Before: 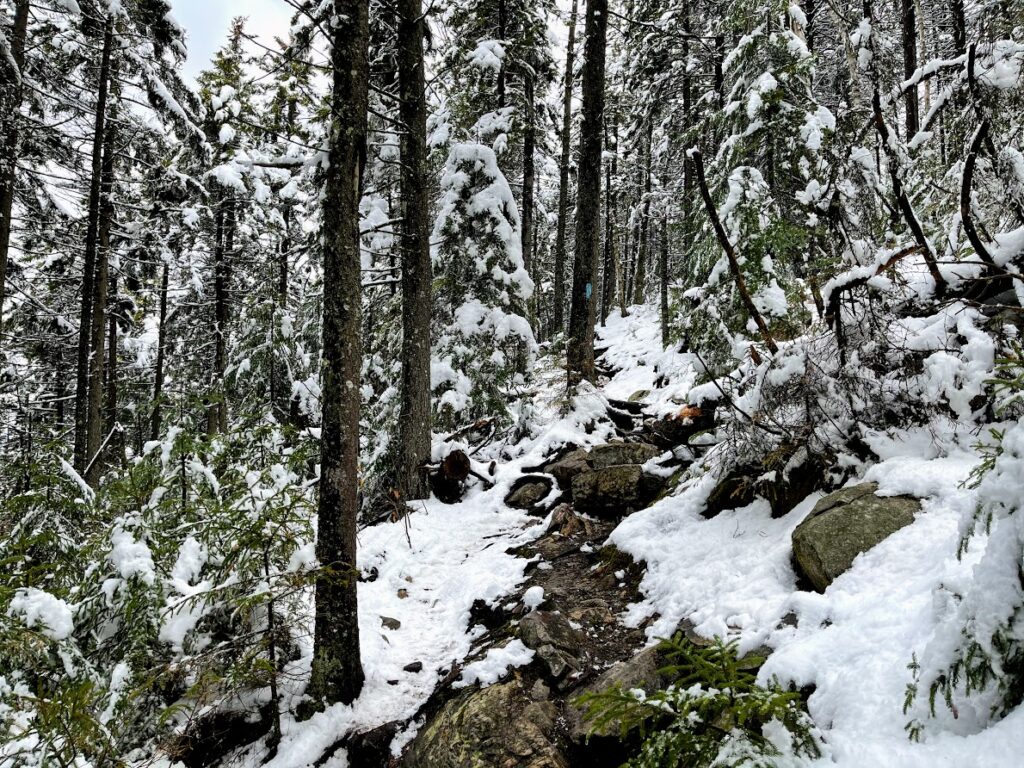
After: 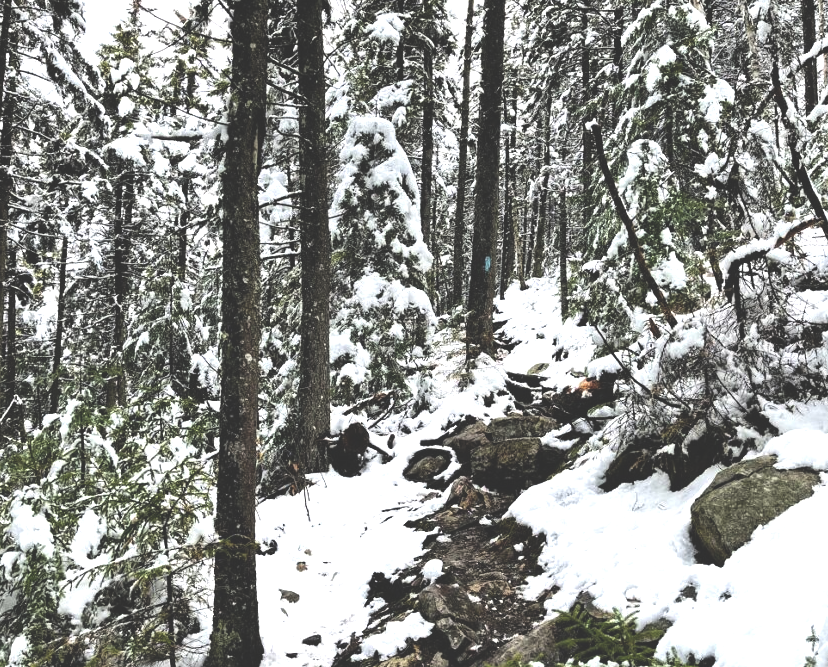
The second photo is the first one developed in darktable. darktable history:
tone equalizer: -8 EV -0.764 EV, -7 EV -0.737 EV, -6 EV -0.58 EV, -5 EV -0.402 EV, -3 EV 0.387 EV, -2 EV 0.6 EV, -1 EV 0.7 EV, +0 EV 0.723 EV, edges refinement/feathering 500, mask exposure compensation -1.57 EV, preserve details no
exposure: black level correction -0.041, exposure 0.063 EV, compensate highlight preservation false
crop: left 9.933%, top 3.627%, right 9.167%, bottom 9.503%
